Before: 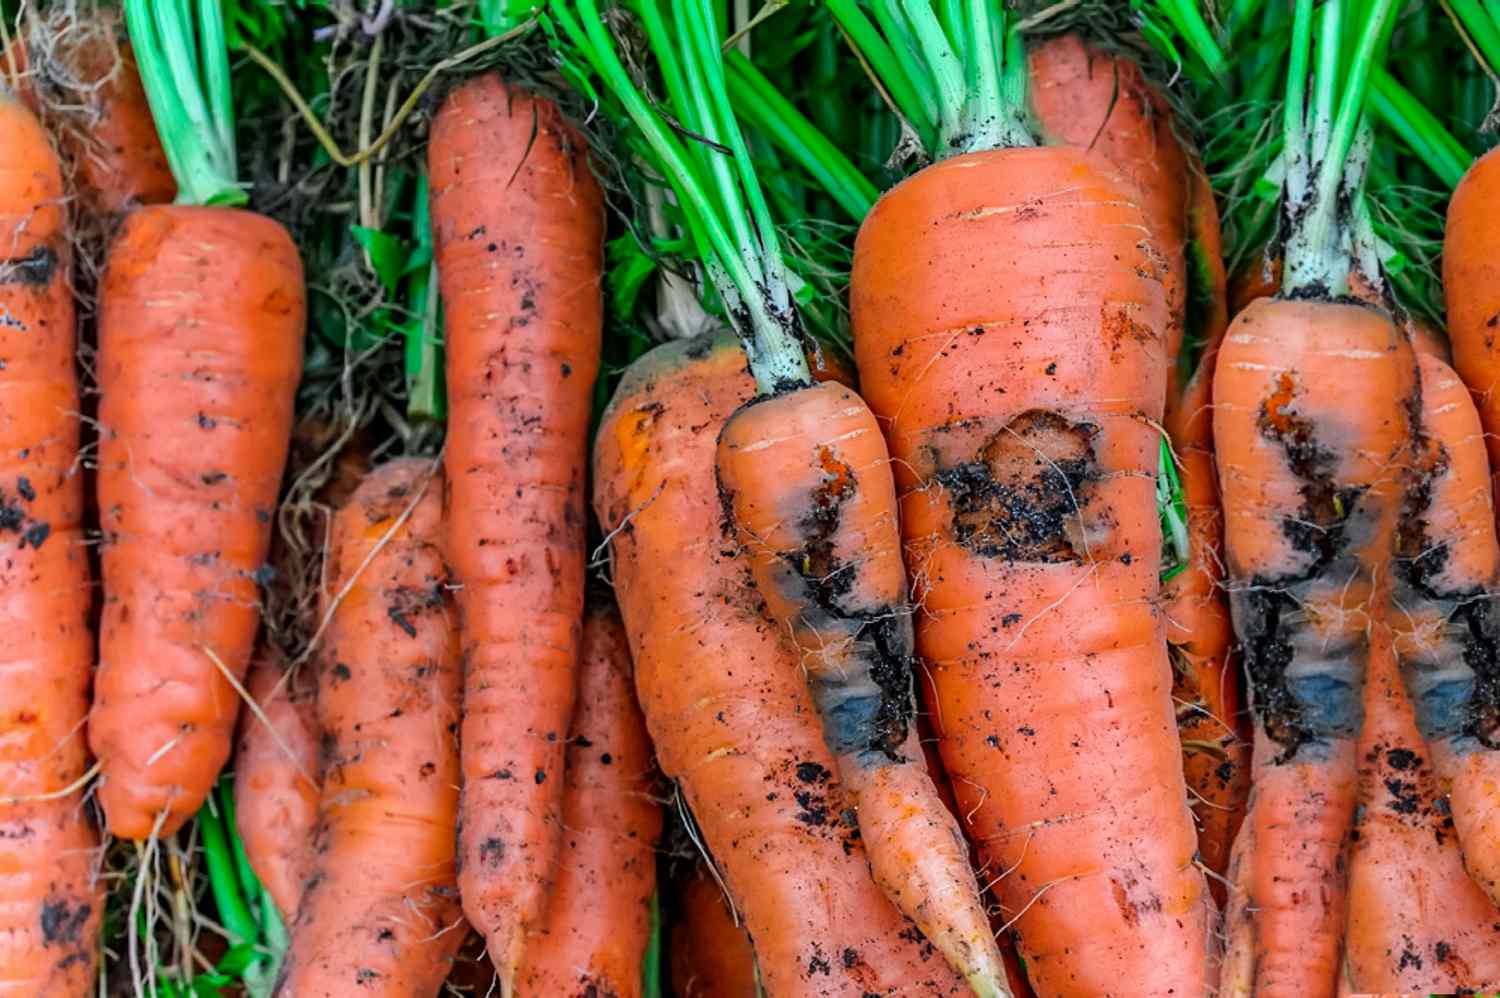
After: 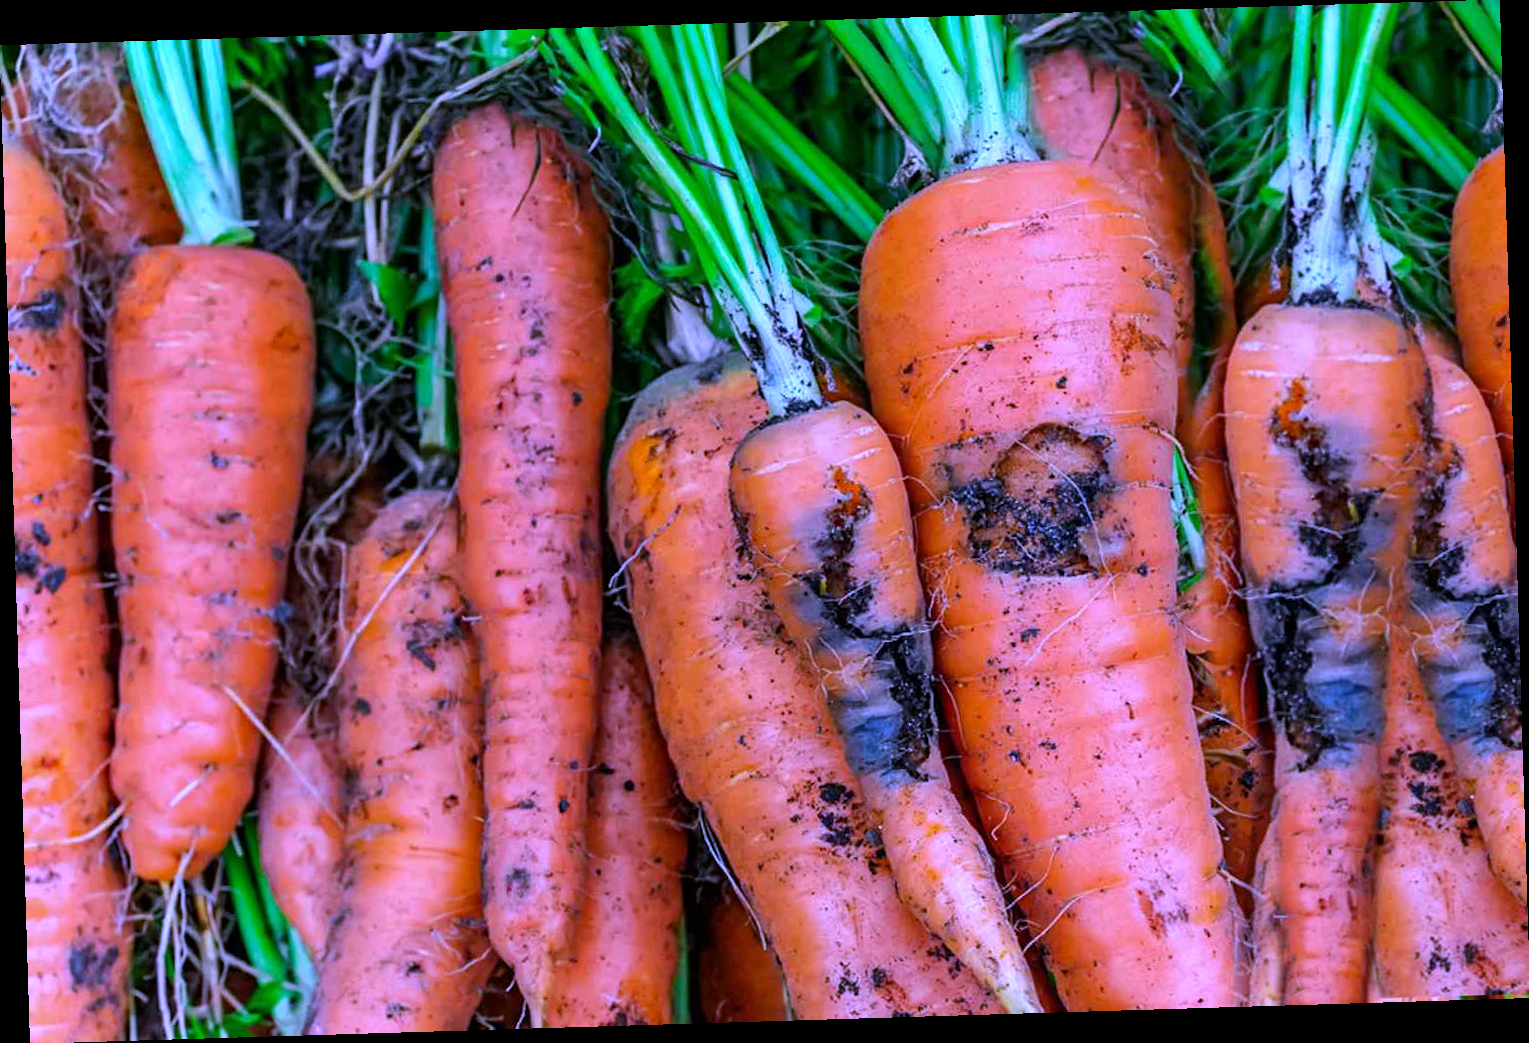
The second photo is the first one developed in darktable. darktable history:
rotate and perspective: rotation -1.75°, automatic cropping off
white balance: red 0.98, blue 1.61
